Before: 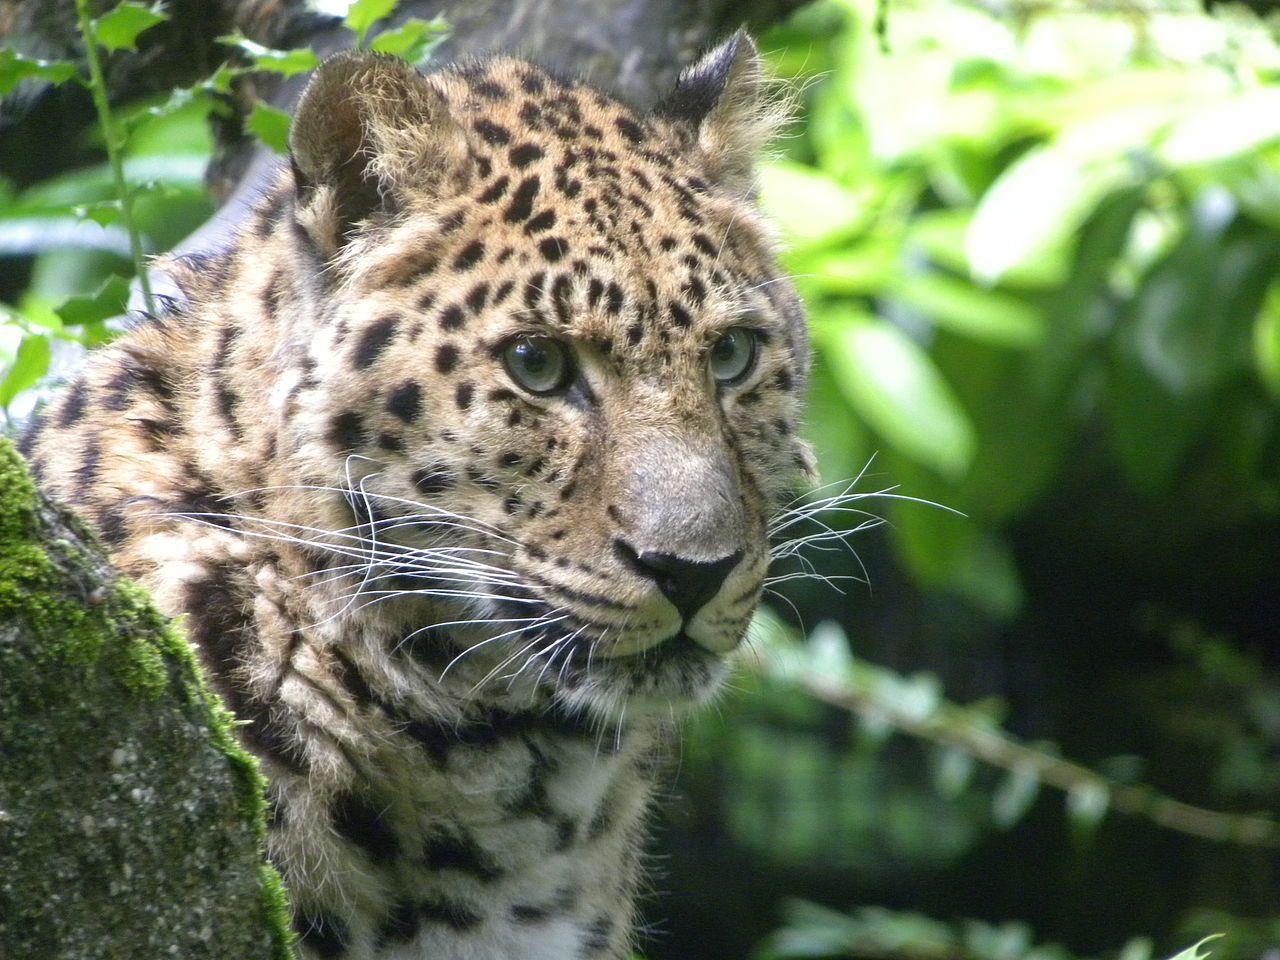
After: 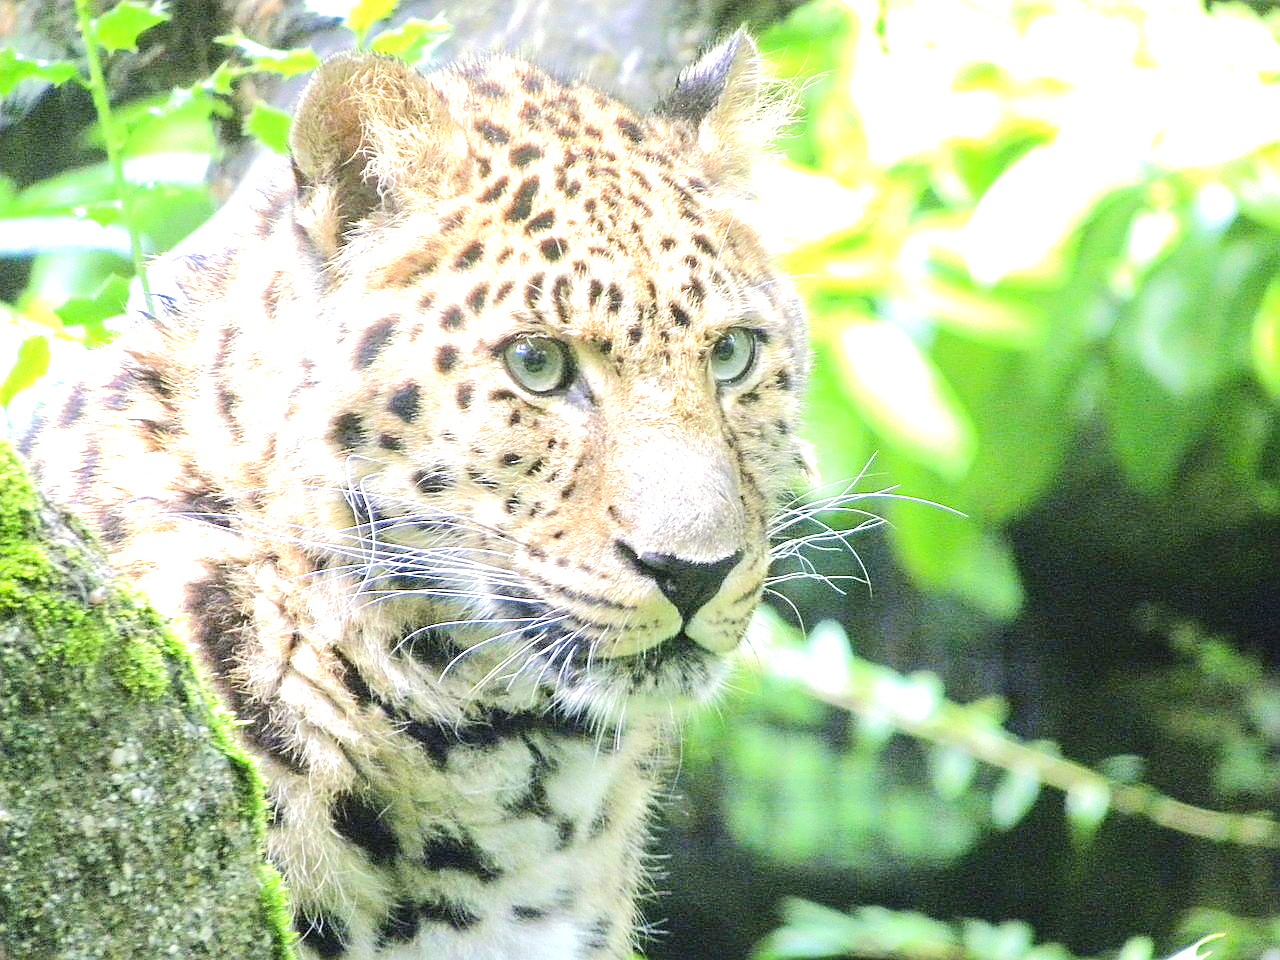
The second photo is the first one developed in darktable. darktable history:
exposure: black level correction 0, exposure 1.349 EV, compensate exposure bias true, compensate highlight preservation false
tone equalizer: -7 EV 0.155 EV, -6 EV 0.562 EV, -5 EV 1.17 EV, -4 EV 1.31 EV, -3 EV 1.16 EV, -2 EV 0.6 EV, -1 EV 0.166 EV, edges refinement/feathering 500, mask exposure compensation -1.57 EV, preserve details no
sharpen: on, module defaults
